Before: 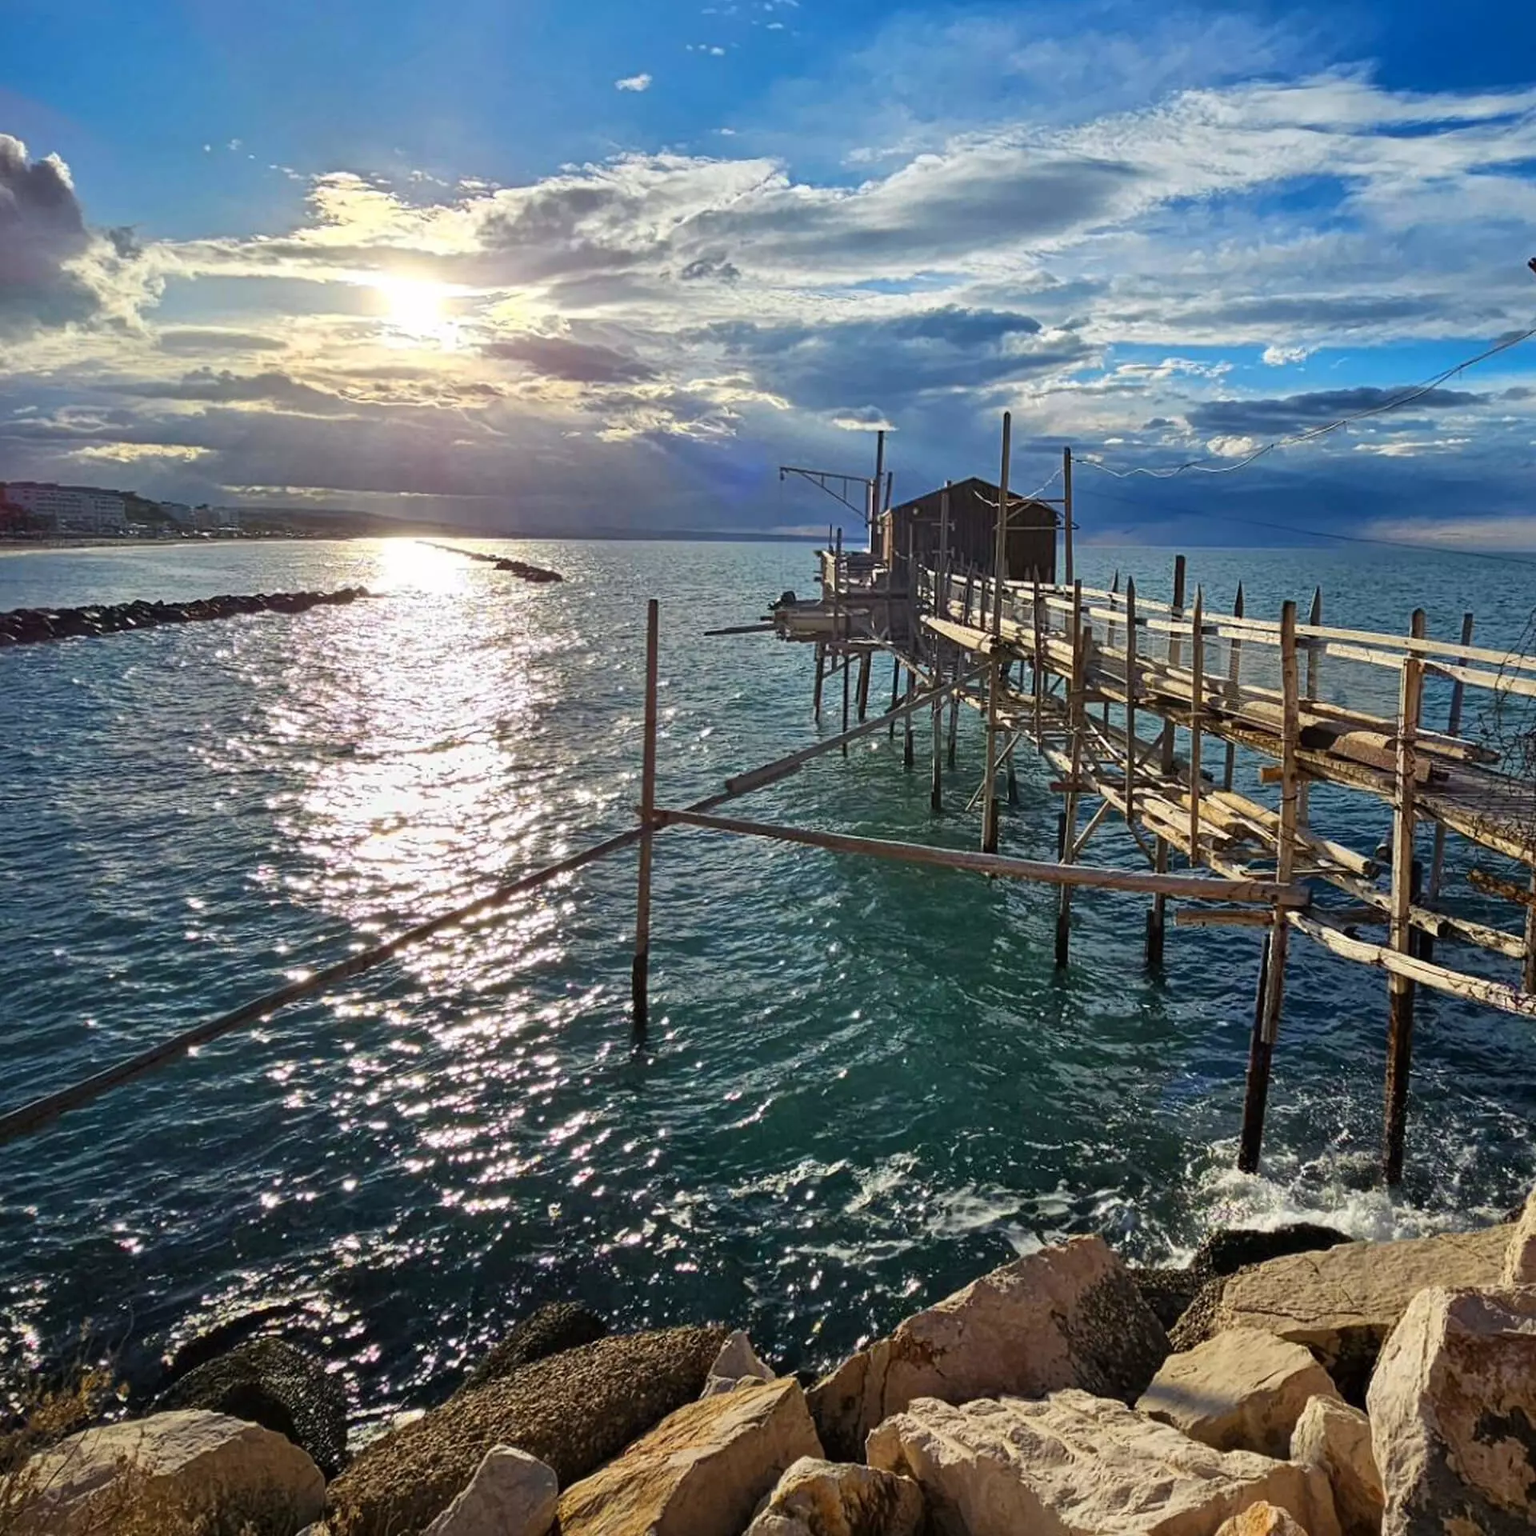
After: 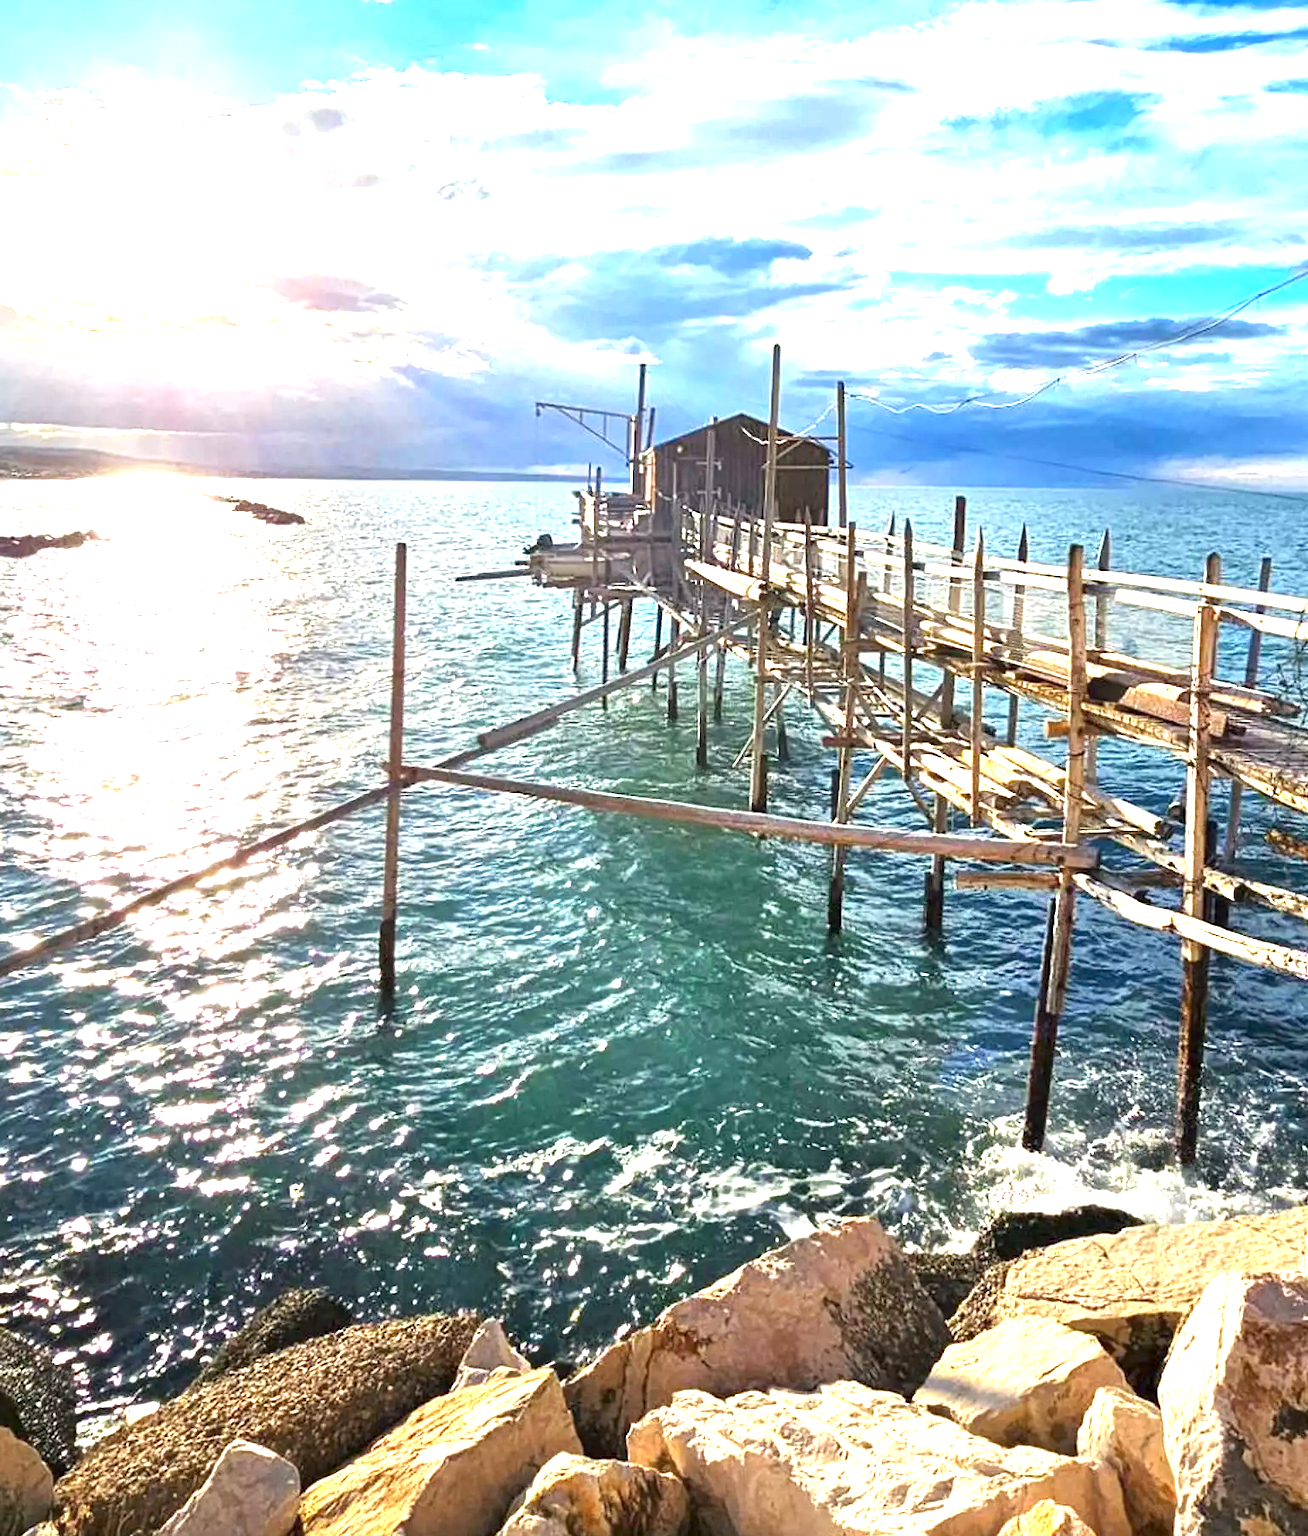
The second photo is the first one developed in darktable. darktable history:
crop and rotate: left 17.959%, top 5.771%, right 1.742%
white balance: red 1.009, blue 0.985
rotate and perspective: automatic cropping off
exposure: exposure 2 EV, compensate highlight preservation false
